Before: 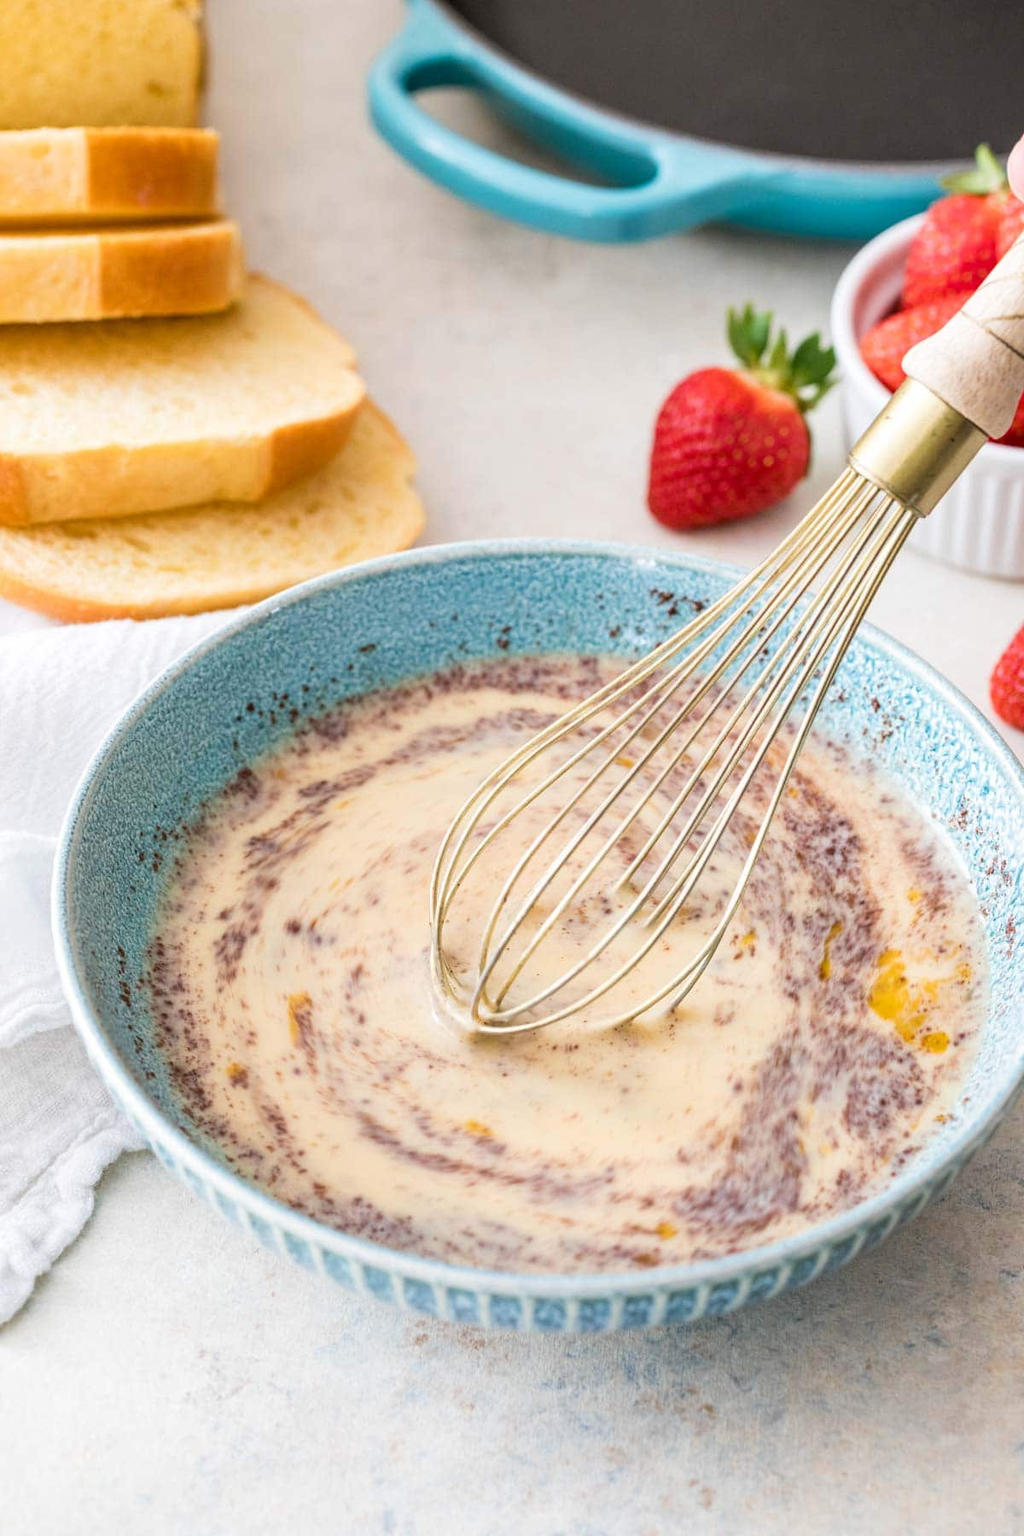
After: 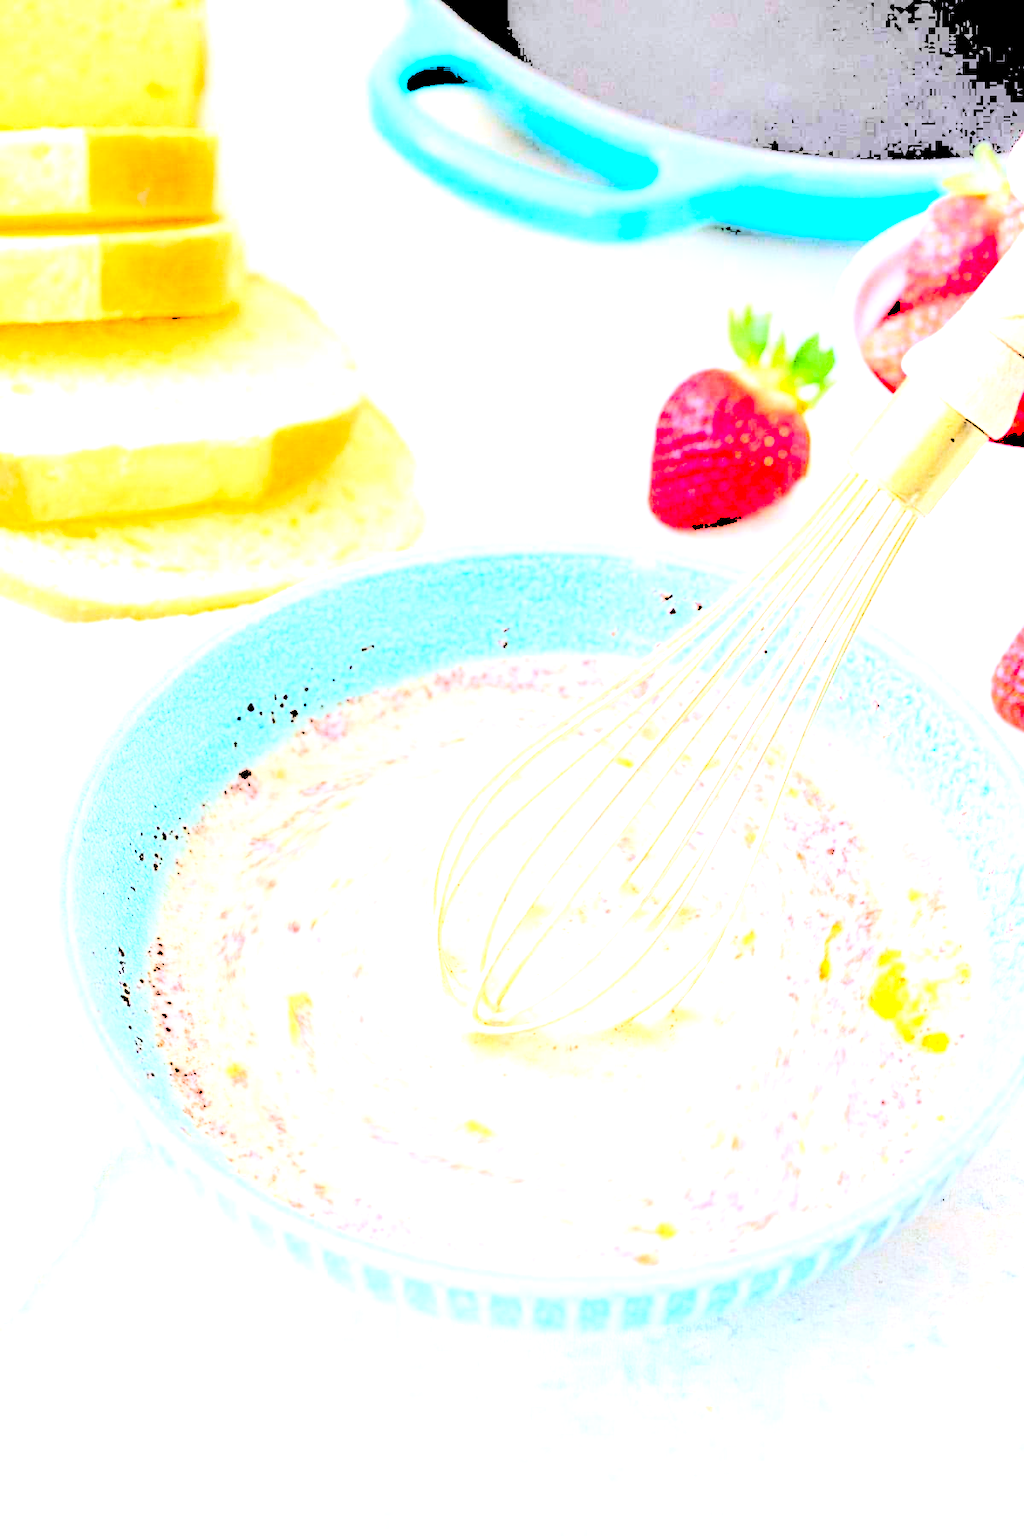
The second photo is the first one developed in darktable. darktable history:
white balance: red 0.931, blue 1.11
levels: levels [0.246, 0.246, 0.506]
